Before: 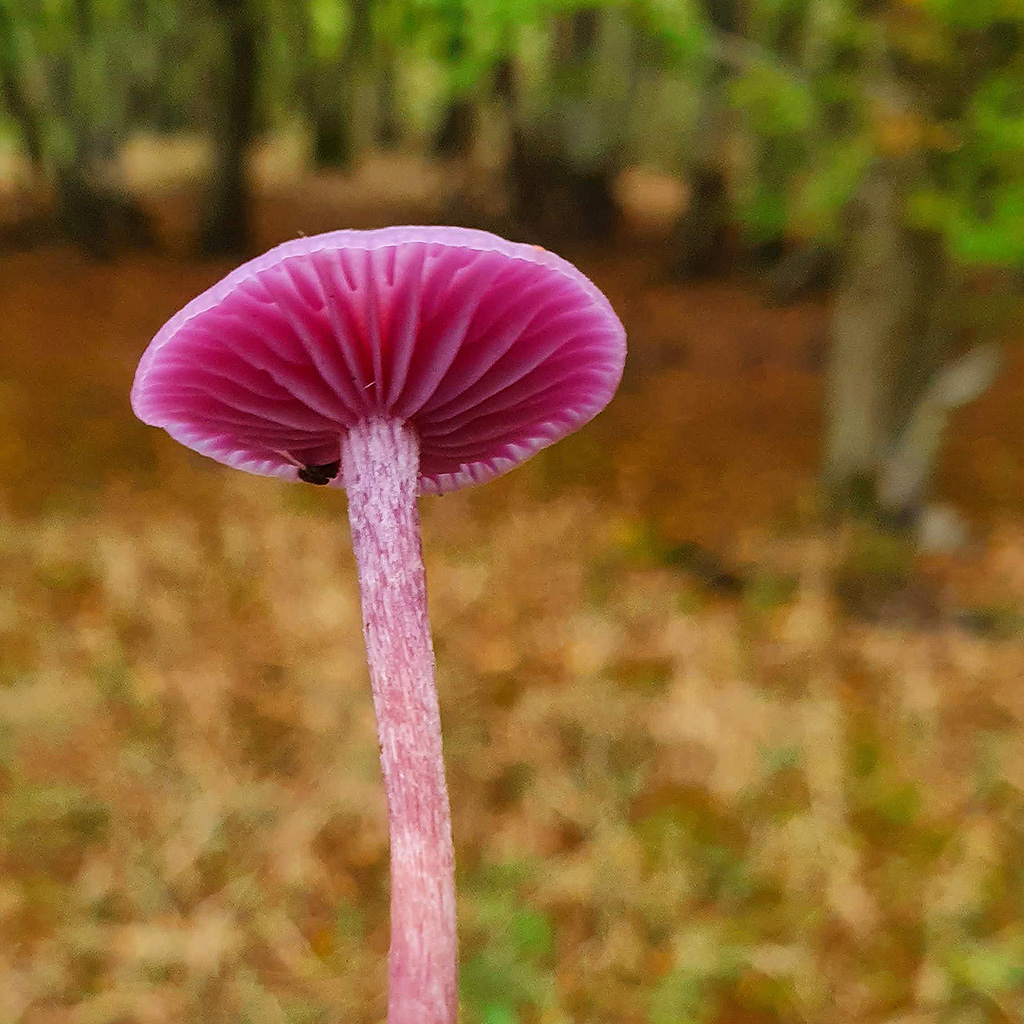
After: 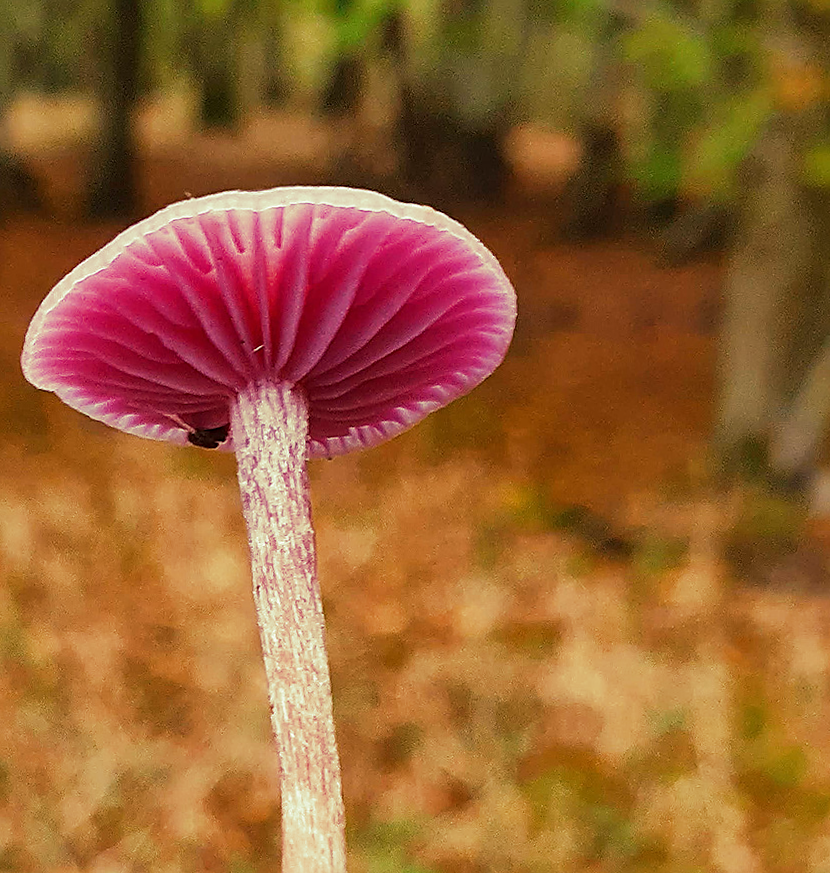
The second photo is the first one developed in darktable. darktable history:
crop: left 11.225%, top 5.381%, right 9.565%, bottom 10.314%
sharpen: on, module defaults
rotate and perspective: lens shift (vertical) 0.048, lens shift (horizontal) -0.024, automatic cropping off
split-toning: shadows › hue 290.82°, shadows › saturation 0.34, highlights › saturation 0.38, balance 0, compress 50%
white balance: red 1.127, blue 0.943
